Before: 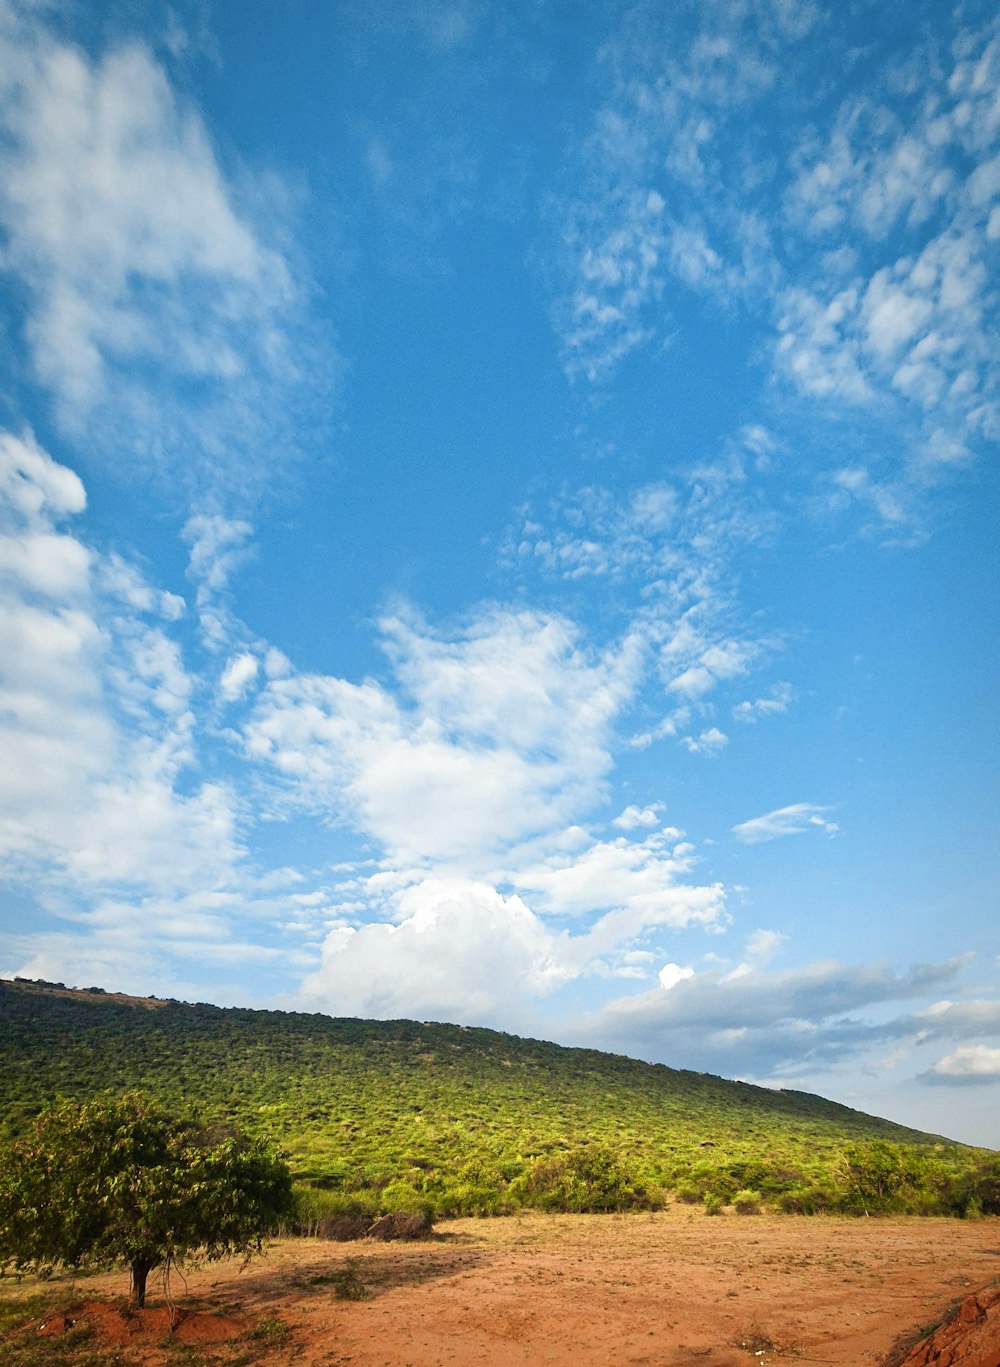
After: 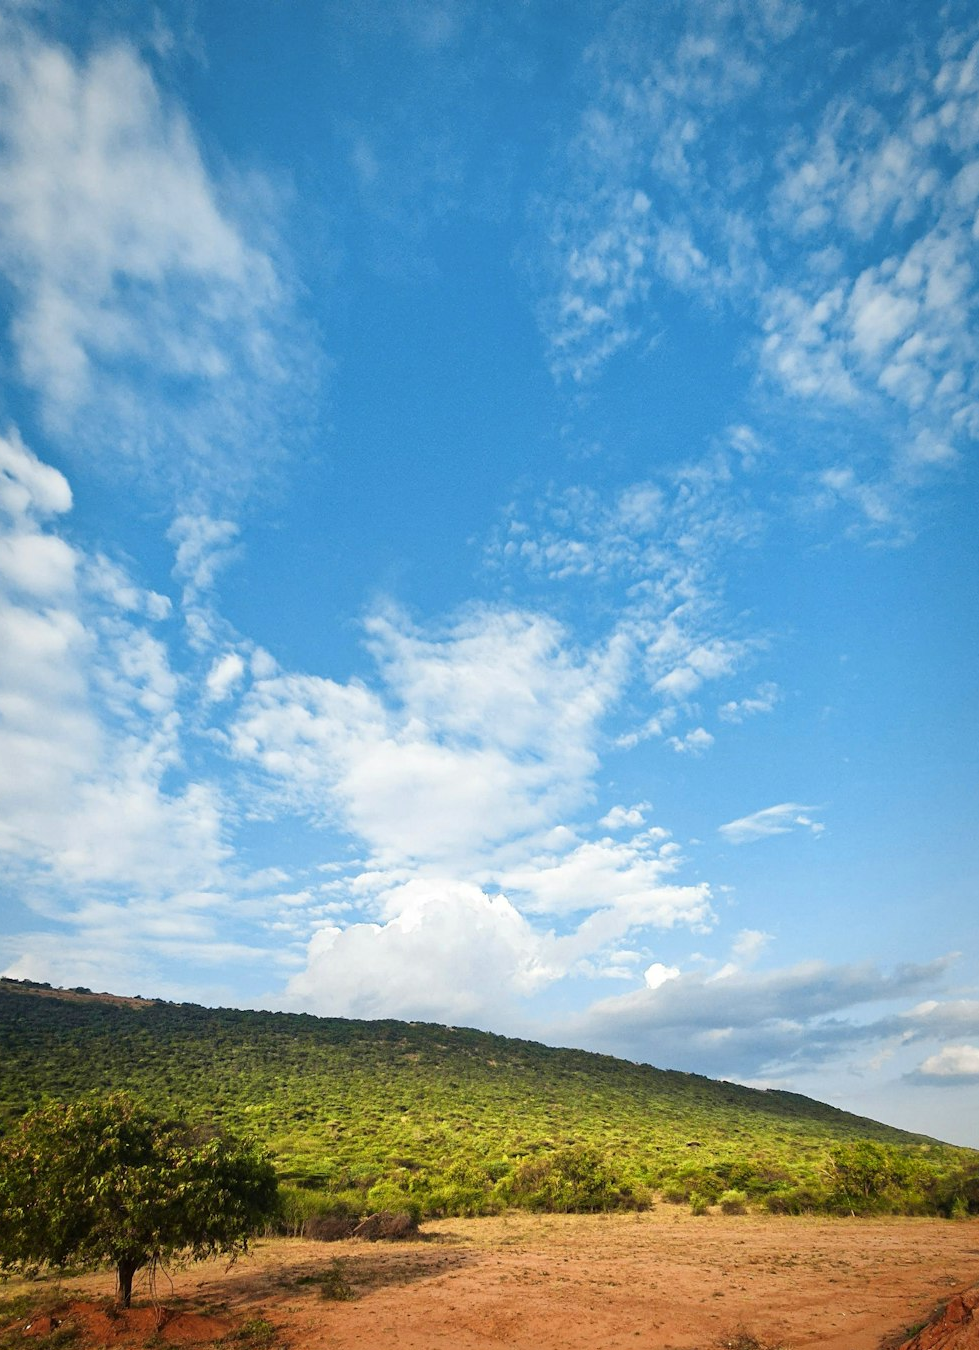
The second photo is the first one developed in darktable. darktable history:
crop and rotate: left 1.436%, right 0.566%, bottom 1.223%
